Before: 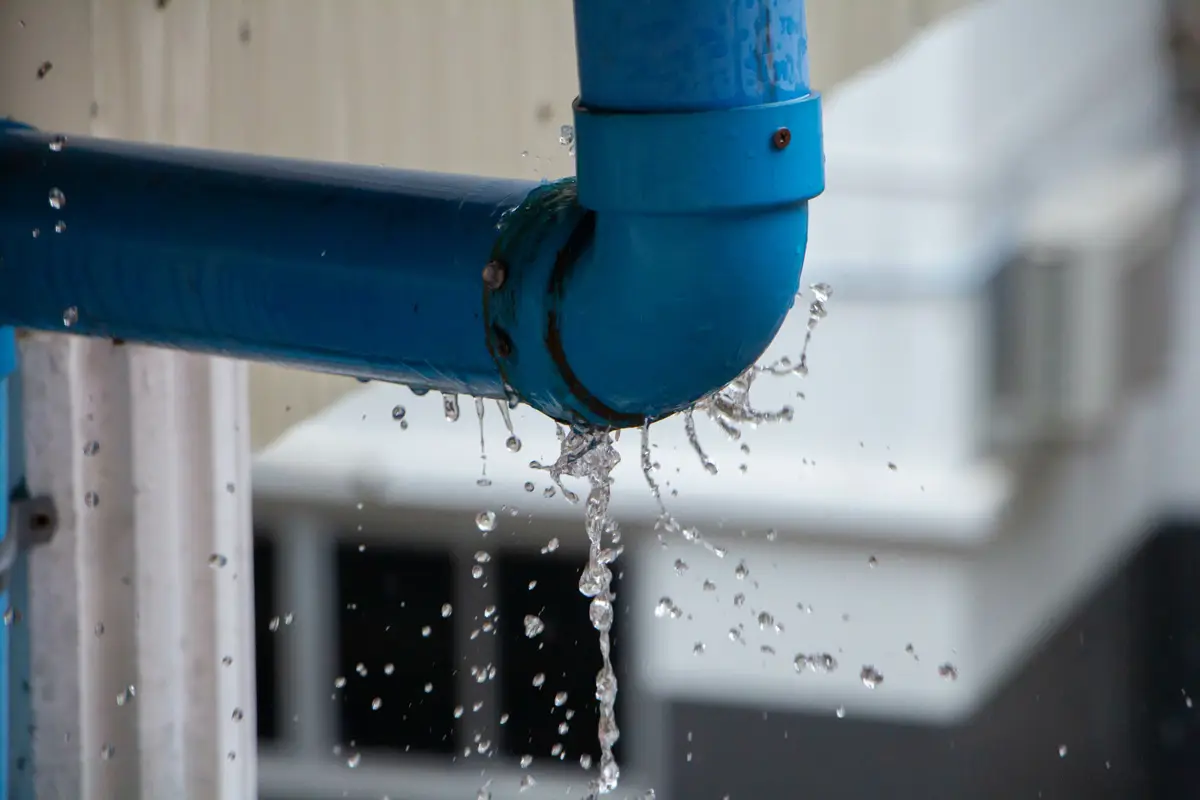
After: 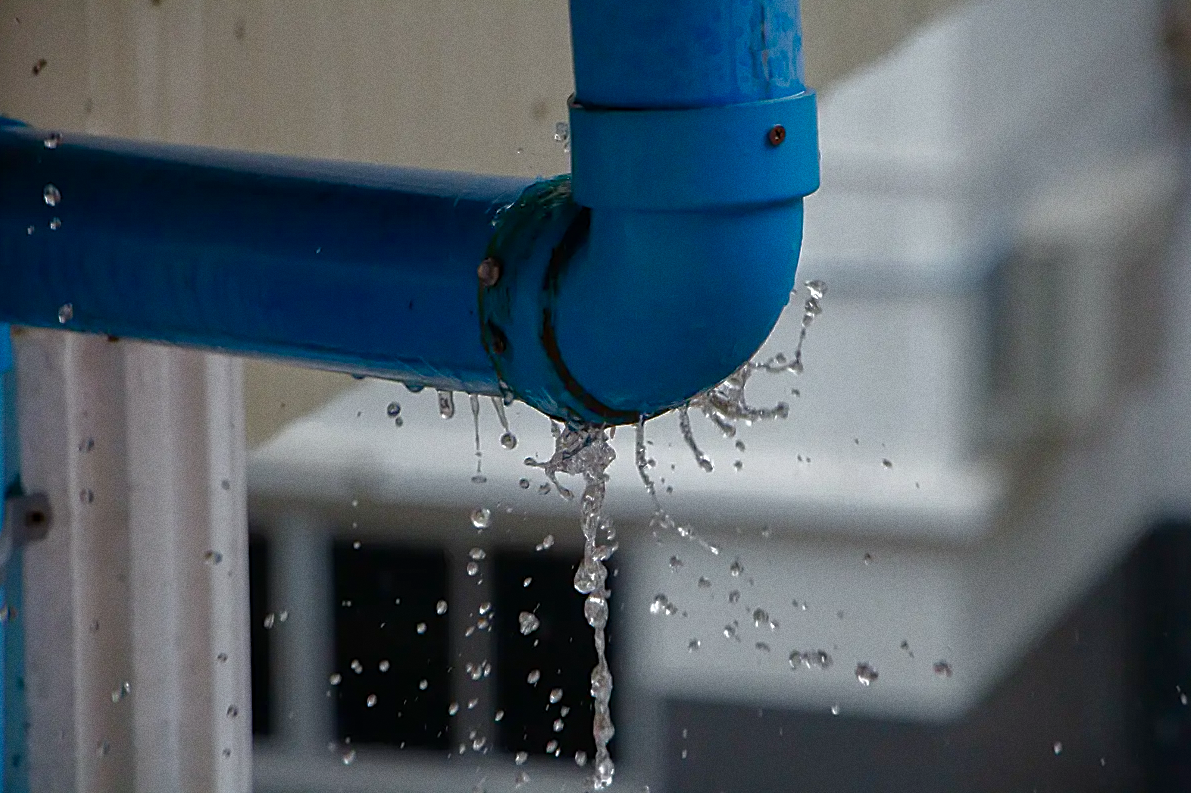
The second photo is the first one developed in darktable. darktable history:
sharpen: on, module defaults
grain: coarseness 0.47 ISO
color balance rgb: perceptual saturation grading › global saturation 35%, perceptual saturation grading › highlights -30%, perceptual saturation grading › shadows 35%, perceptual brilliance grading › global brilliance 3%, perceptual brilliance grading › highlights -3%, perceptual brilliance grading › shadows 3%
crop: left 0.434%, top 0.485%, right 0.244%, bottom 0.386%
base curve: curves: ch0 [(0, 0) (0.841, 0.609) (1, 1)]
